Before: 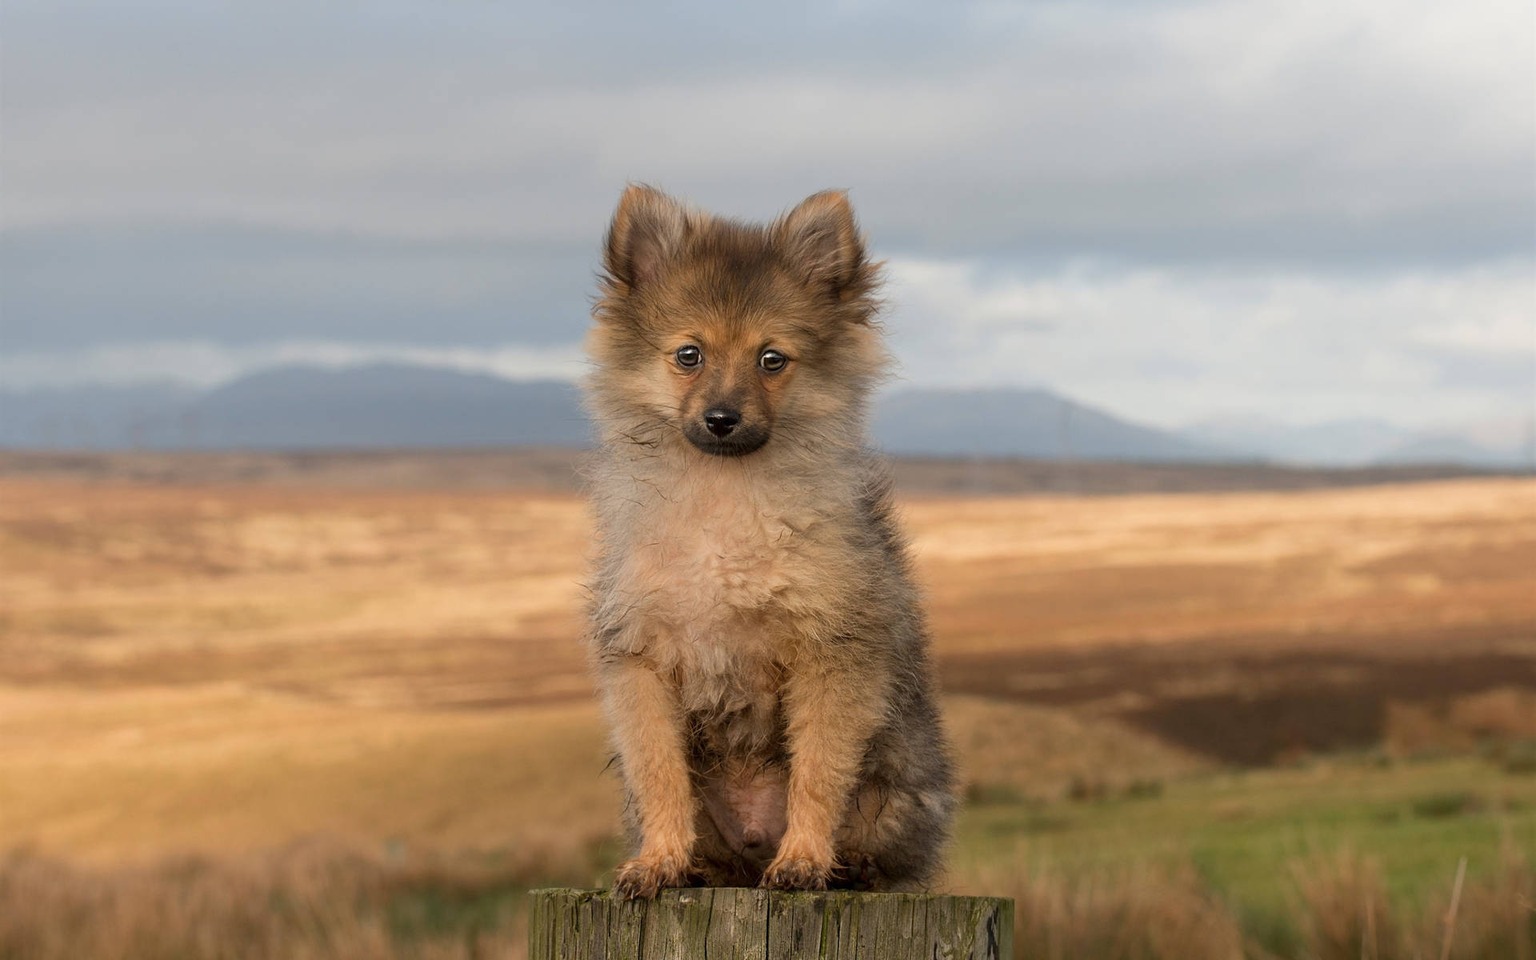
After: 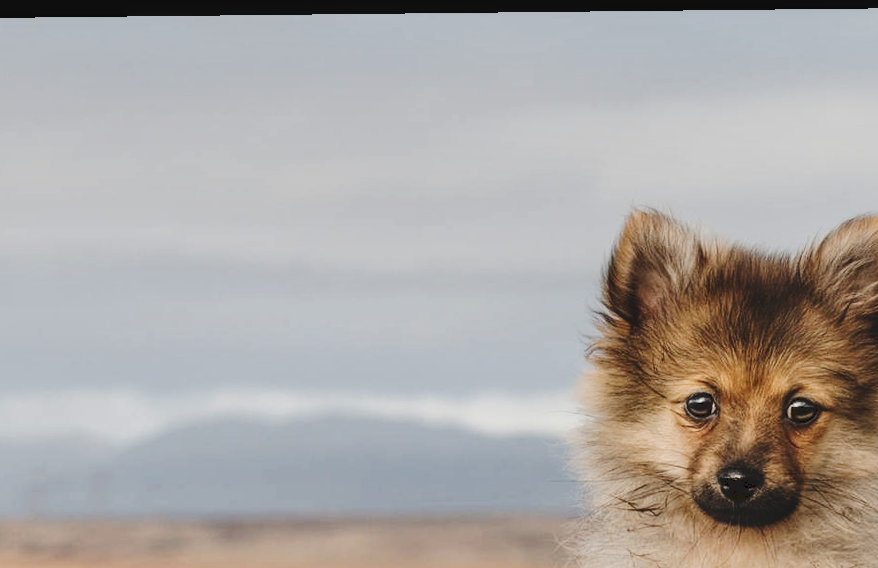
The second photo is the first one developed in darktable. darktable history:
local contrast: on, module defaults
crop and rotate: left 10.817%, top 0.062%, right 47.194%, bottom 53.626%
contrast brightness saturation: contrast 0.11, saturation -0.17
tone curve: curves: ch0 [(0, 0) (0.003, 0.14) (0.011, 0.141) (0.025, 0.141) (0.044, 0.142) (0.069, 0.146) (0.1, 0.151) (0.136, 0.16) (0.177, 0.182) (0.224, 0.214) (0.277, 0.272) (0.335, 0.35) (0.399, 0.453) (0.468, 0.548) (0.543, 0.634) (0.623, 0.715) (0.709, 0.778) (0.801, 0.848) (0.898, 0.902) (1, 1)], preserve colors none
rotate and perspective: rotation 0.128°, lens shift (vertical) -0.181, lens shift (horizontal) -0.044, shear 0.001, automatic cropping off
